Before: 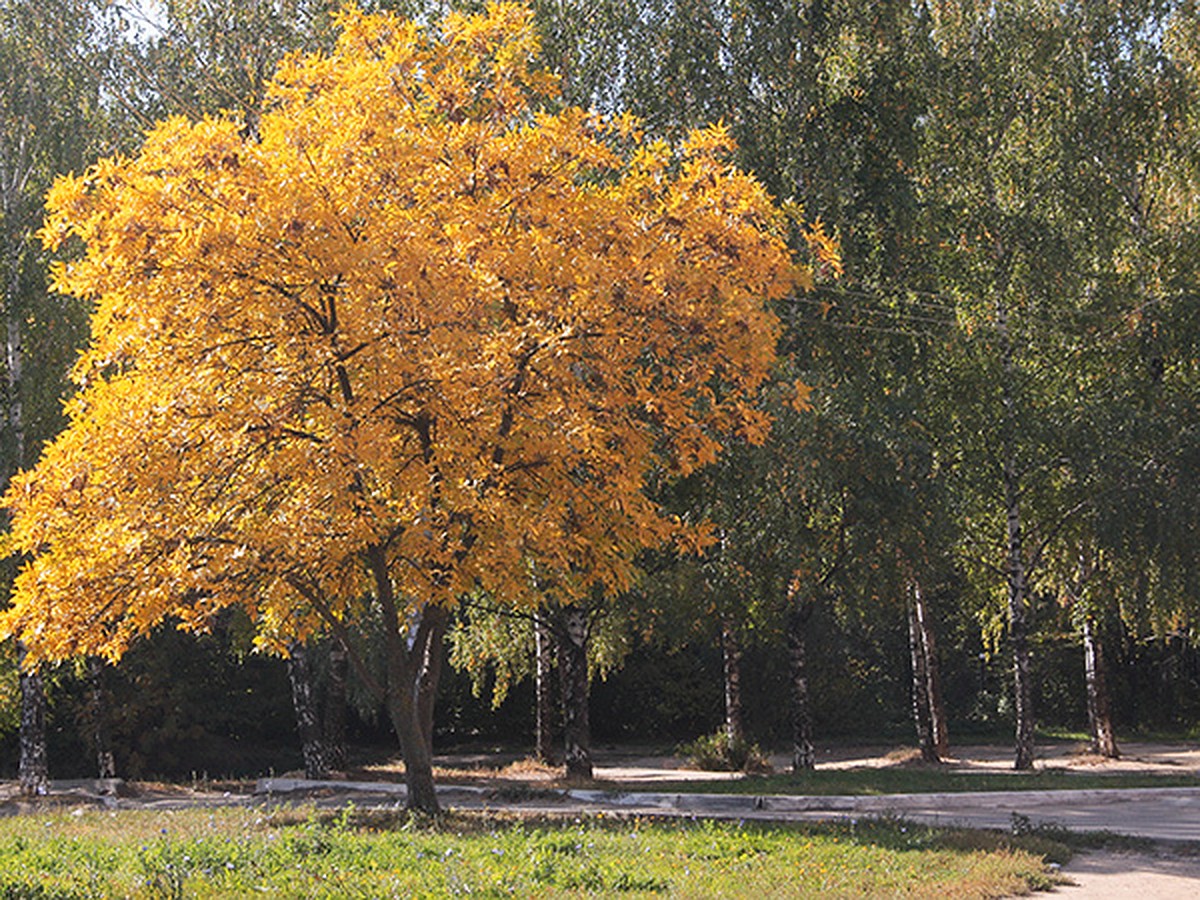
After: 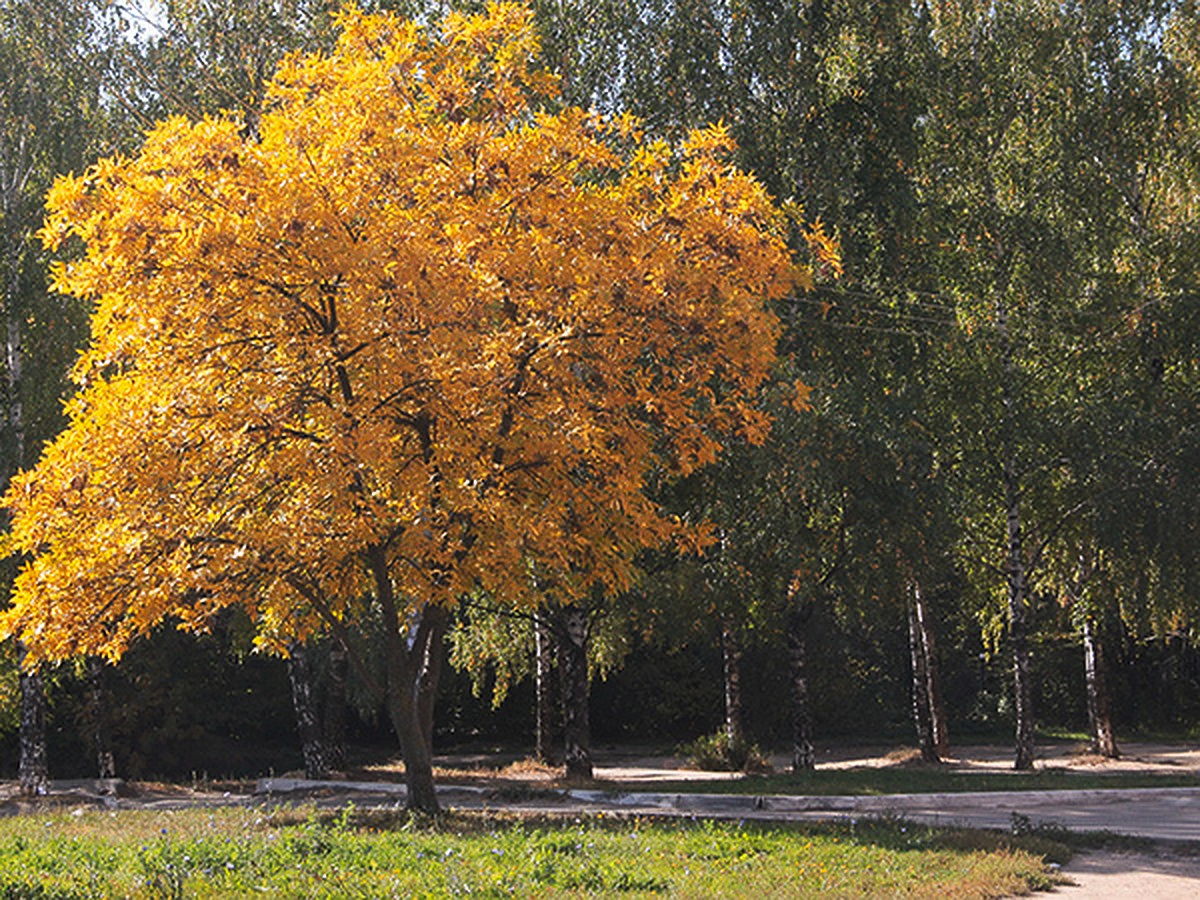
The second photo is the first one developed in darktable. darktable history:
tone curve: curves: ch0 [(0, 0) (0.405, 0.351) (1, 1)], preserve colors none
